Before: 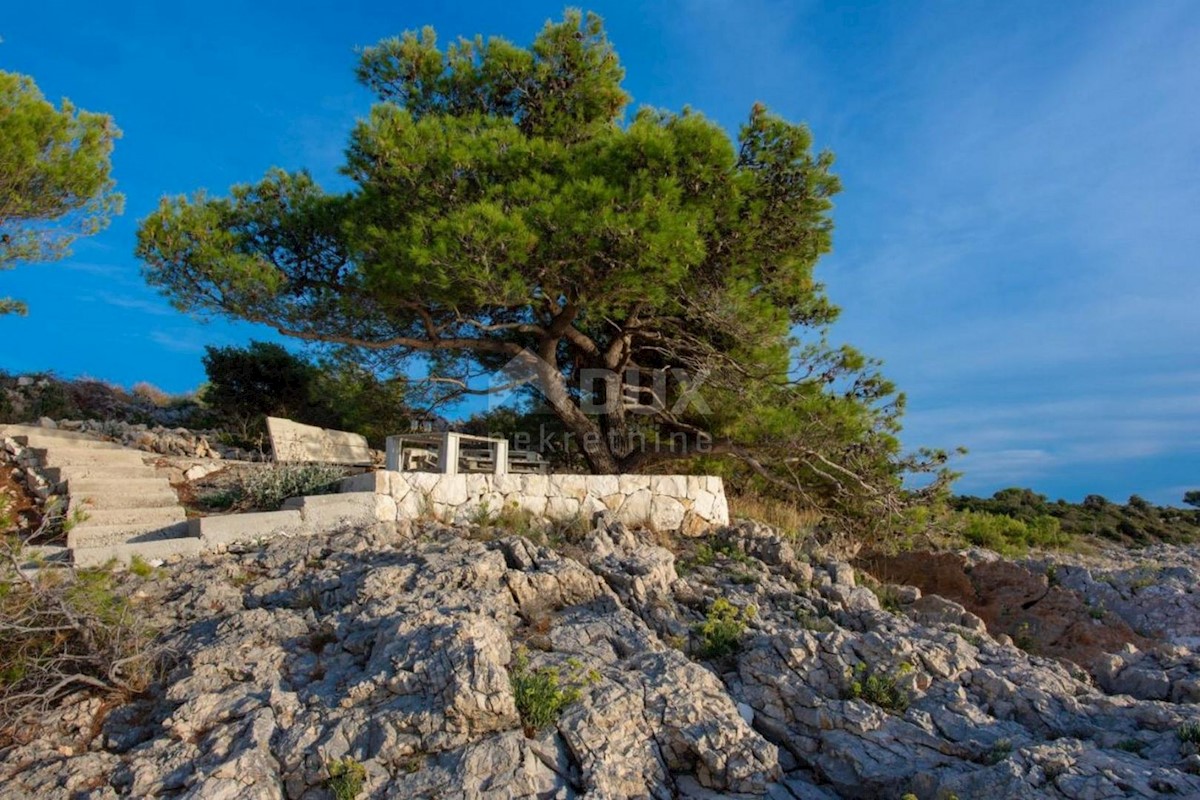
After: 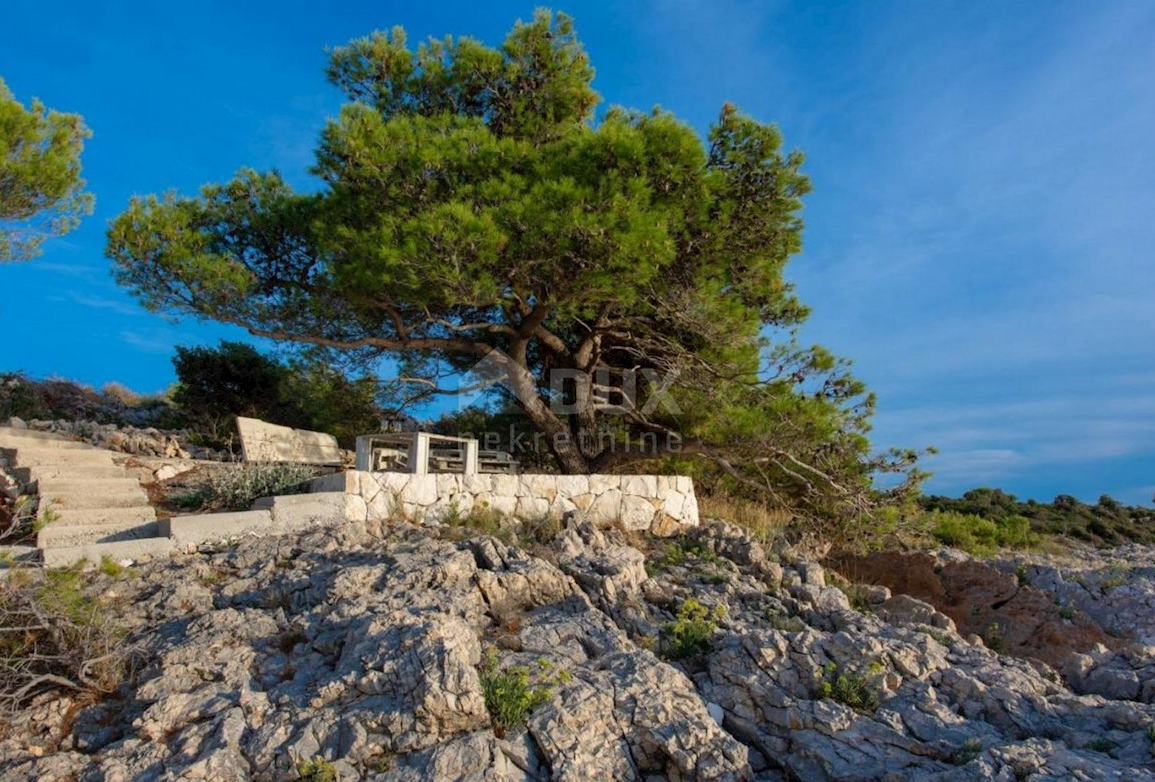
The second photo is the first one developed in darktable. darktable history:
crop and rotate: left 2.567%, right 1.157%, bottom 2.154%
